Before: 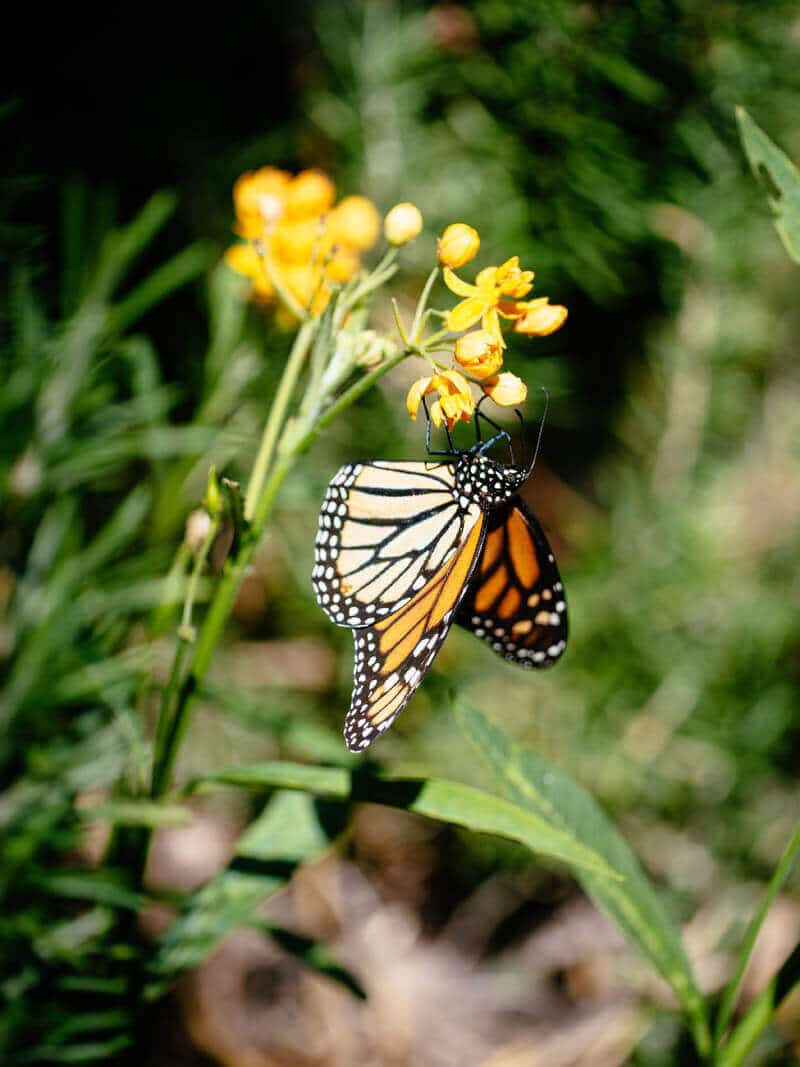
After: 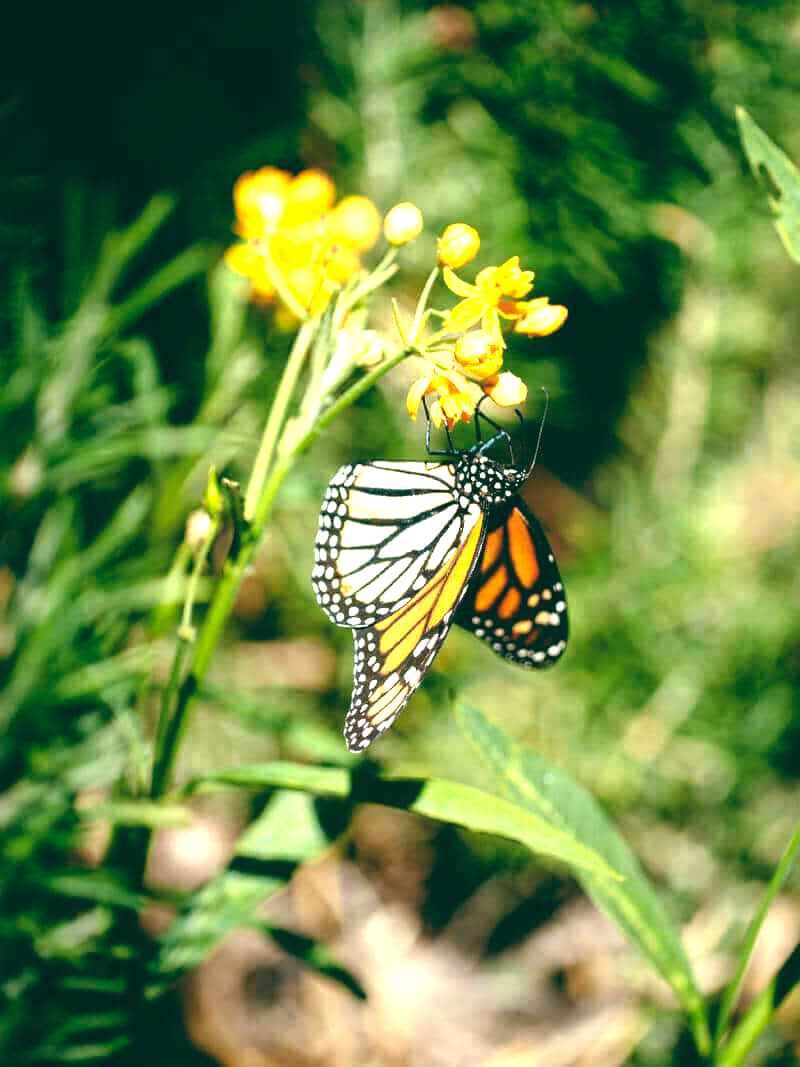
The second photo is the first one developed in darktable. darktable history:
exposure: black level correction -0.002, exposure 1.115 EV, compensate highlight preservation false
color balance: lift [1.005, 0.99, 1.007, 1.01], gamma [1, 1.034, 1.032, 0.966], gain [0.873, 1.055, 1.067, 0.933]
